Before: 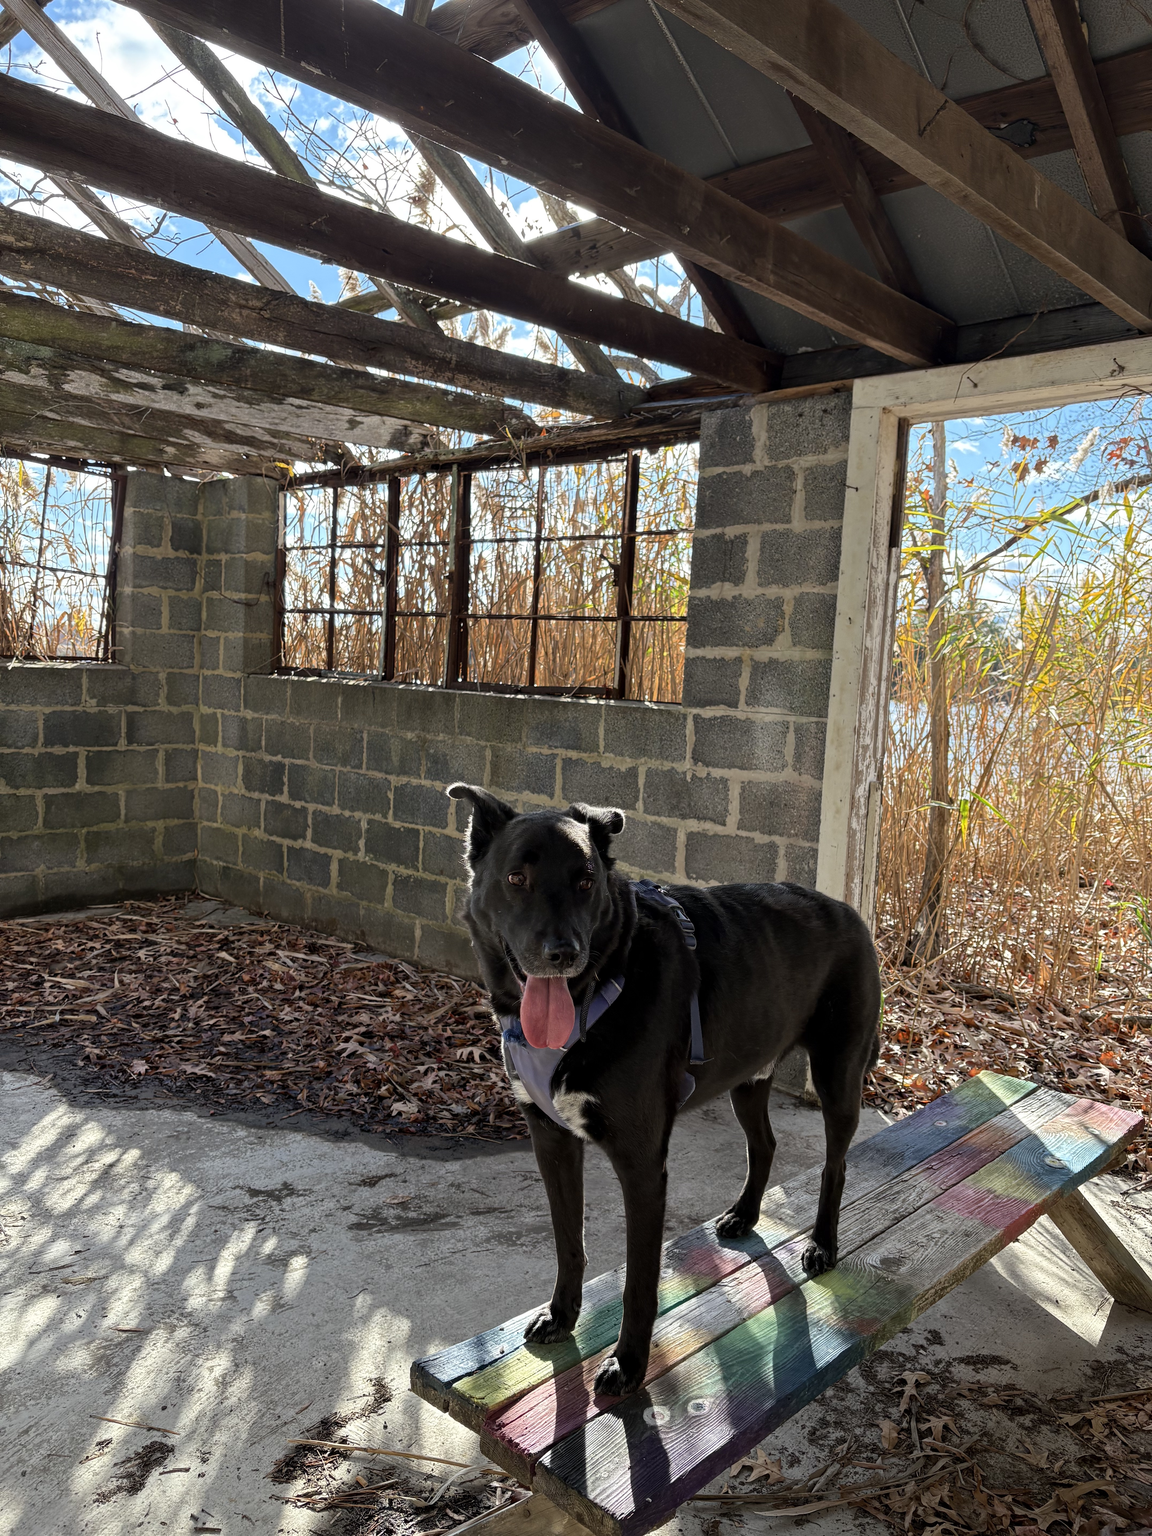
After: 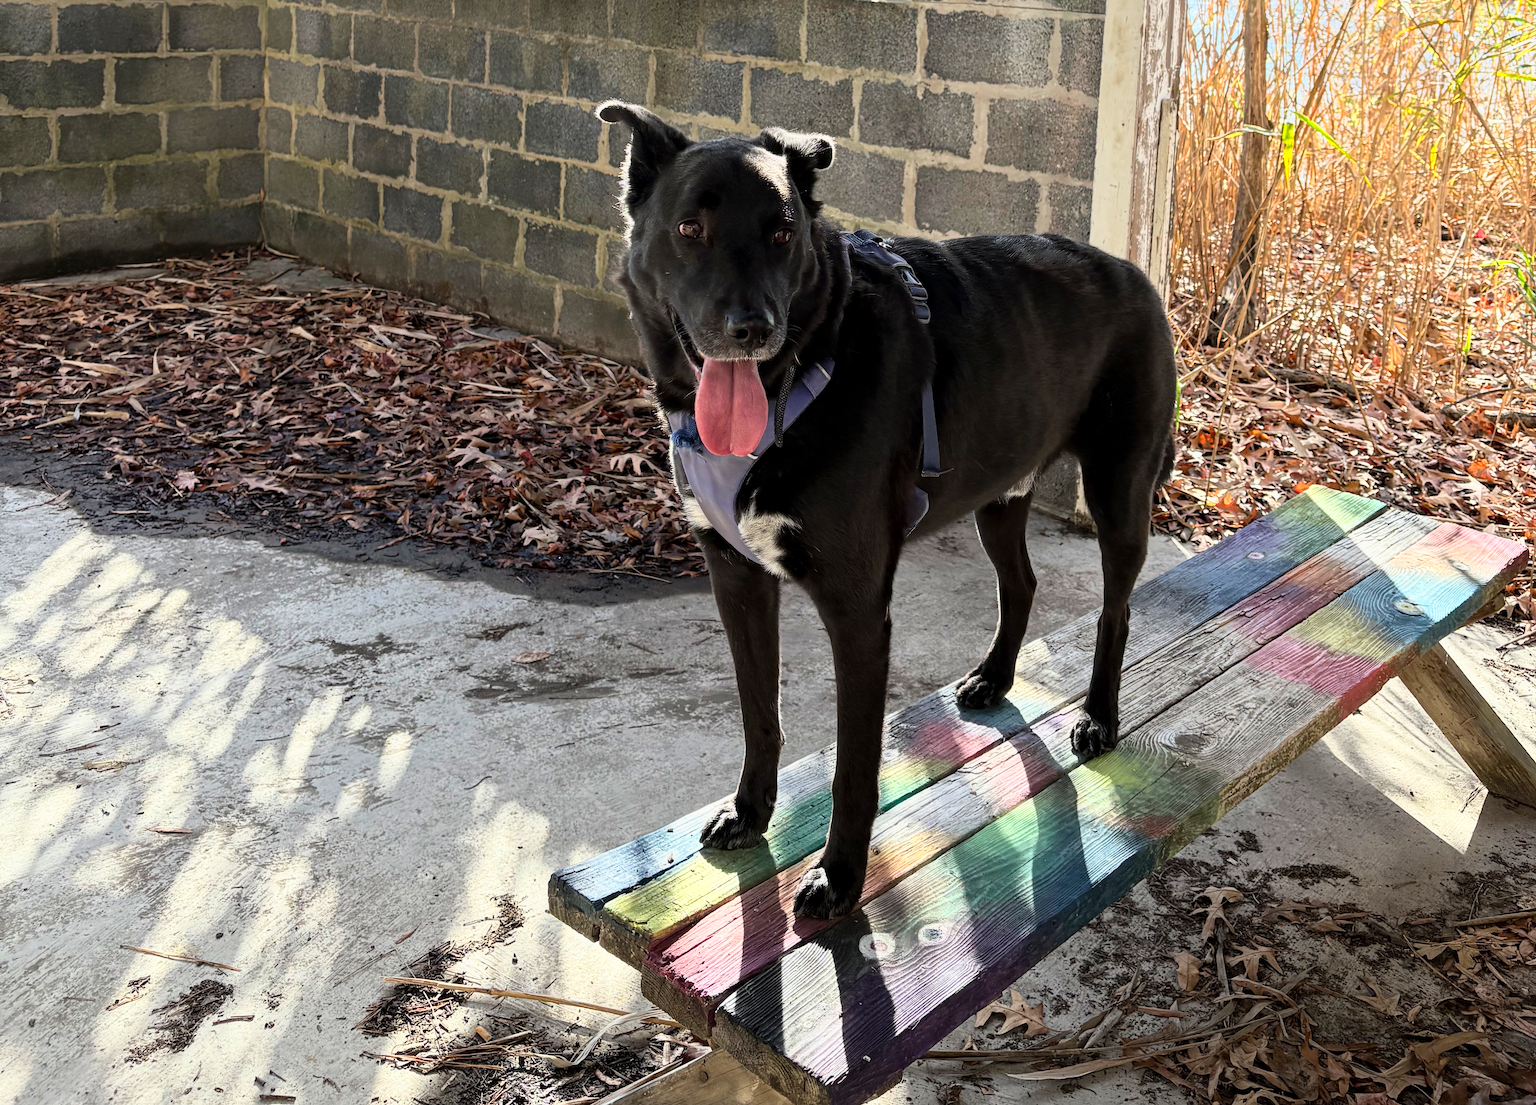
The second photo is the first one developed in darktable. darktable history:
tone equalizer: -8 EV -0.394 EV, -7 EV -0.402 EV, -6 EV -0.333 EV, -5 EV -0.238 EV, -3 EV 0.197 EV, -2 EV 0.337 EV, -1 EV 0.407 EV, +0 EV 0.389 EV
base curve: curves: ch0 [(0, 0) (0.088, 0.125) (0.176, 0.251) (0.354, 0.501) (0.613, 0.749) (1, 0.877)], preserve colors average RGB
crop and rotate: top 46.067%, right 0.122%
